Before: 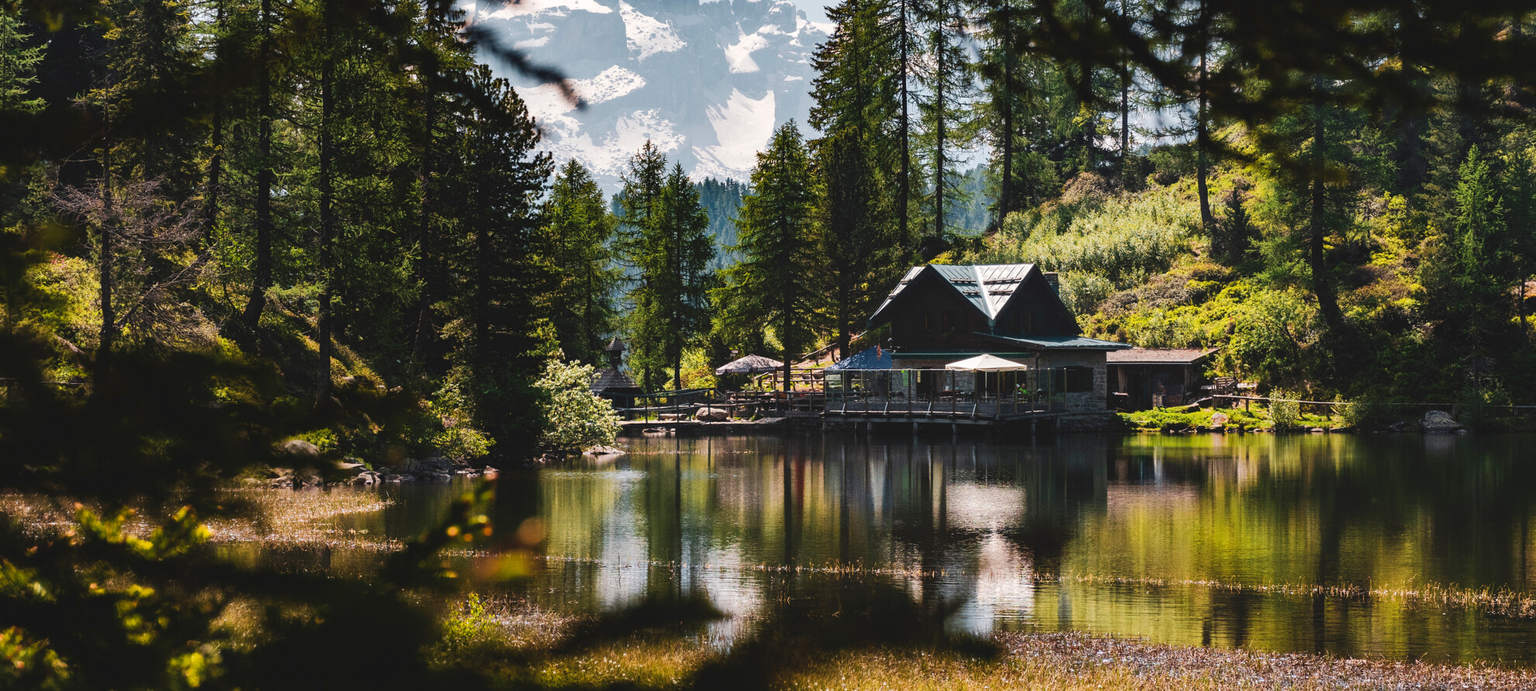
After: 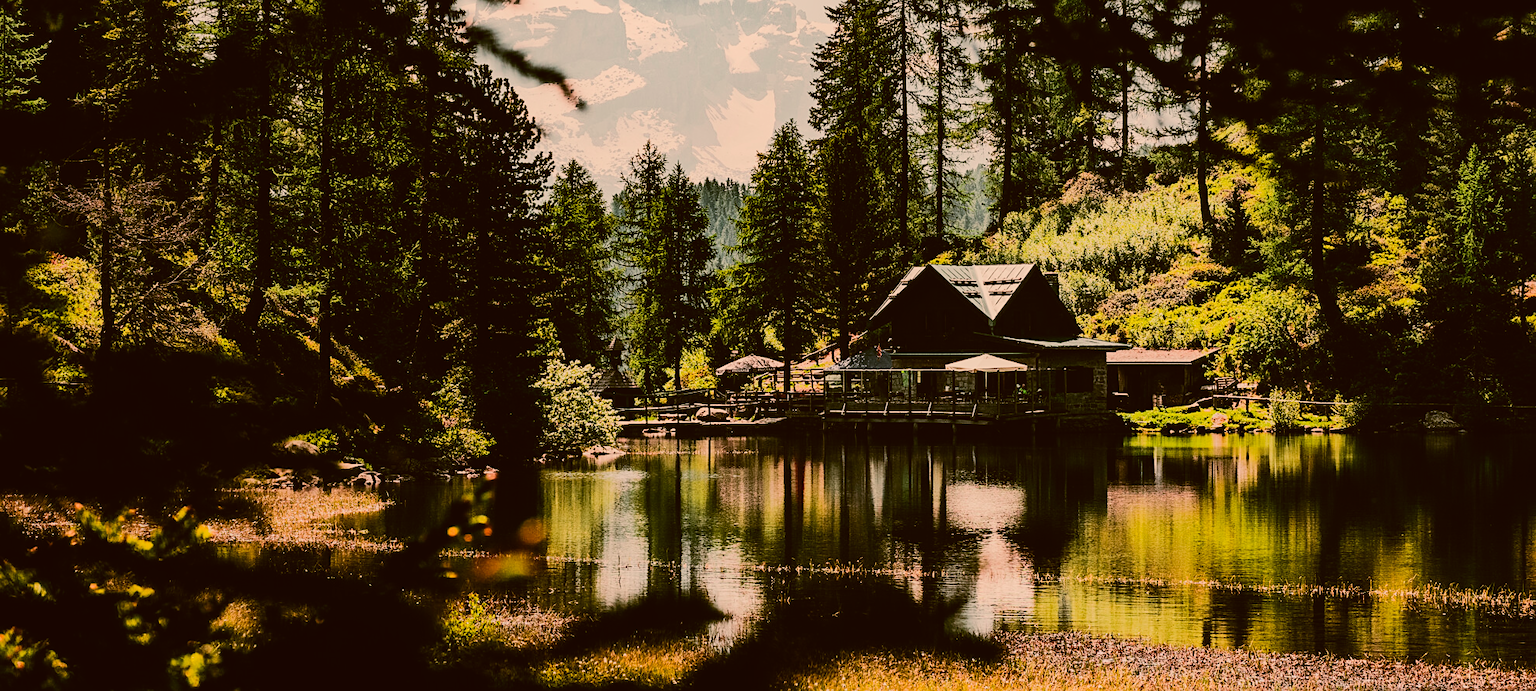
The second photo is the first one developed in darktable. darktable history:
sharpen: on, module defaults
tone curve: curves: ch0 [(0, 0.023) (0.184, 0.168) (0.491, 0.519) (0.748, 0.765) (1, 0.919)]; ch1 [(0, 0) (0.179, 0.173) (0.322, 0.32) (0.424, 0.424) (0.496, 0.501) (0.563, 0.586) (0.761, 0.803) (1, 1)]; ch2 [(0, 0) (0.434, 0.447) (0.483, 0.487) (0.557, 0.541) (0.697, 0.68) (1, 1)], color space Lab, independent channels, preserve colors none
color correction: highlights a* 8.81, highlights b* 15.07, shadows a* -0.635, shadows b* 26.8
tone equalizer: -8 EV -0.456 EV, -7 EV -0.418 EV, -6 EV -0.34 EV, -5 EV -0.259 EV, -3 EV 0.249 EV, -2 EV 0.335 EV, -1 EV 0.38 EV, +0 EV 0.423 EV, edges refinement/feathering 500, mask exposure compensation -1.57 EV, preserve details no
filmic rgb: middle gray luminance 28.74%, black relative exposure -10.27 EV, white relative exposure 5.48 EV, target black luminance 0%, hardness 3.97, latitude 1.59%, contrast 1.127, highlights saturation mix 5.52%, shadows ↔ highlights balance 15.73%
shadows and highlights: shadows -23.2, highlights 47.57, soften with gaussian
